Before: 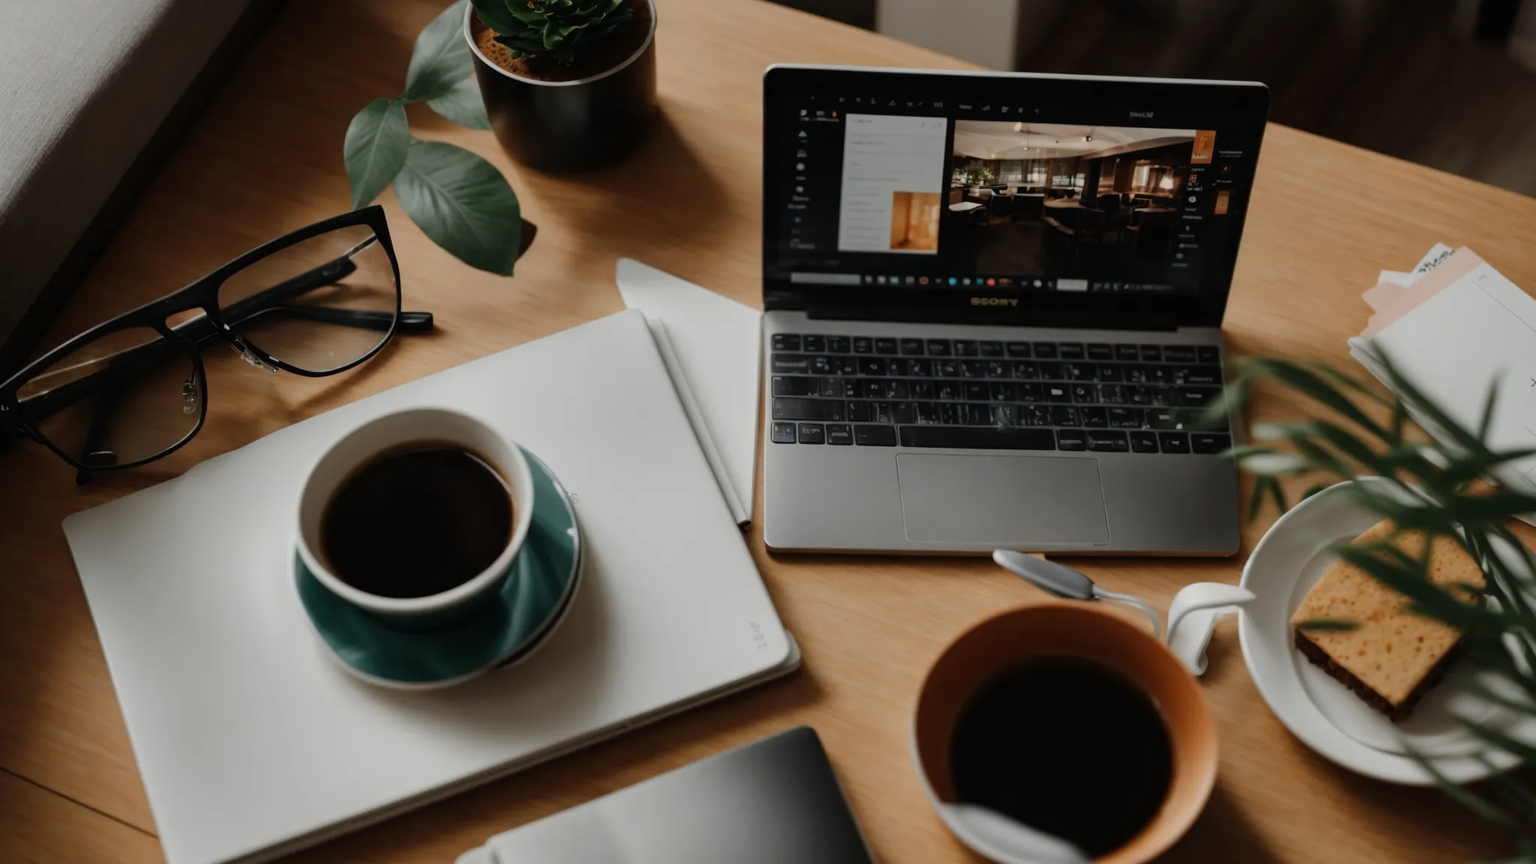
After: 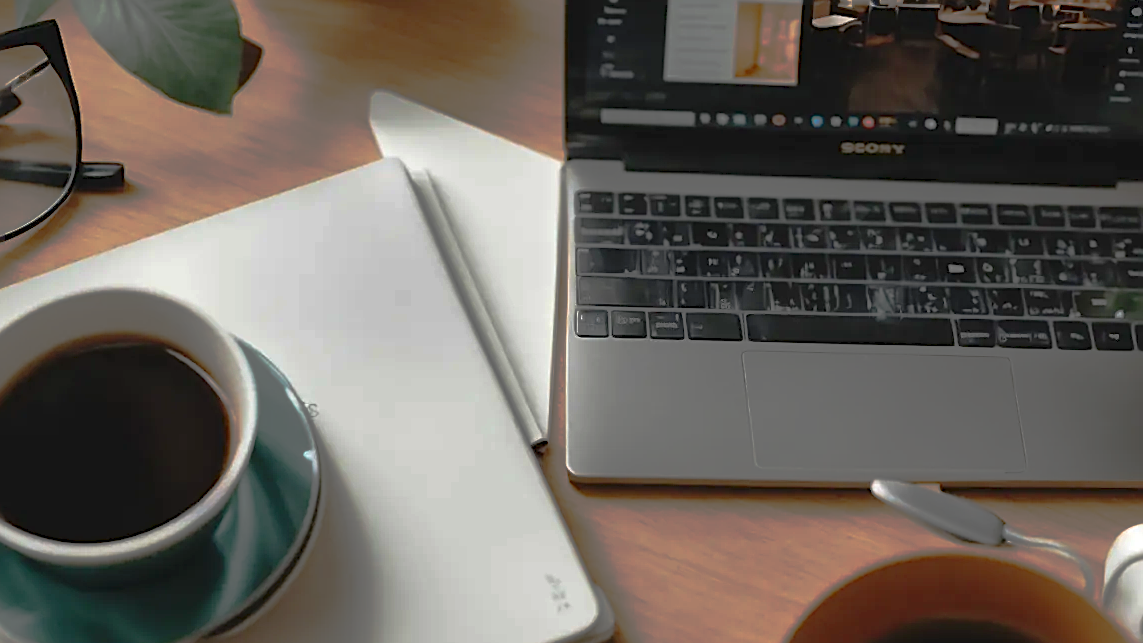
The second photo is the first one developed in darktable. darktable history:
crop and rotate: left 22.13%, top 22.054%, right 22.026%, bottom 22.102%
tone curve: curves: ch0 [(0, 0) (0.003, 0.032) (0.53, 0.368) (0.901, 0.866) (1, 1)], preserve colors none
levels: mode automatic, black 0.023%, white 99.97%, levels [0.062, 0.494, 0.925]
sharpen: on, module defaults
